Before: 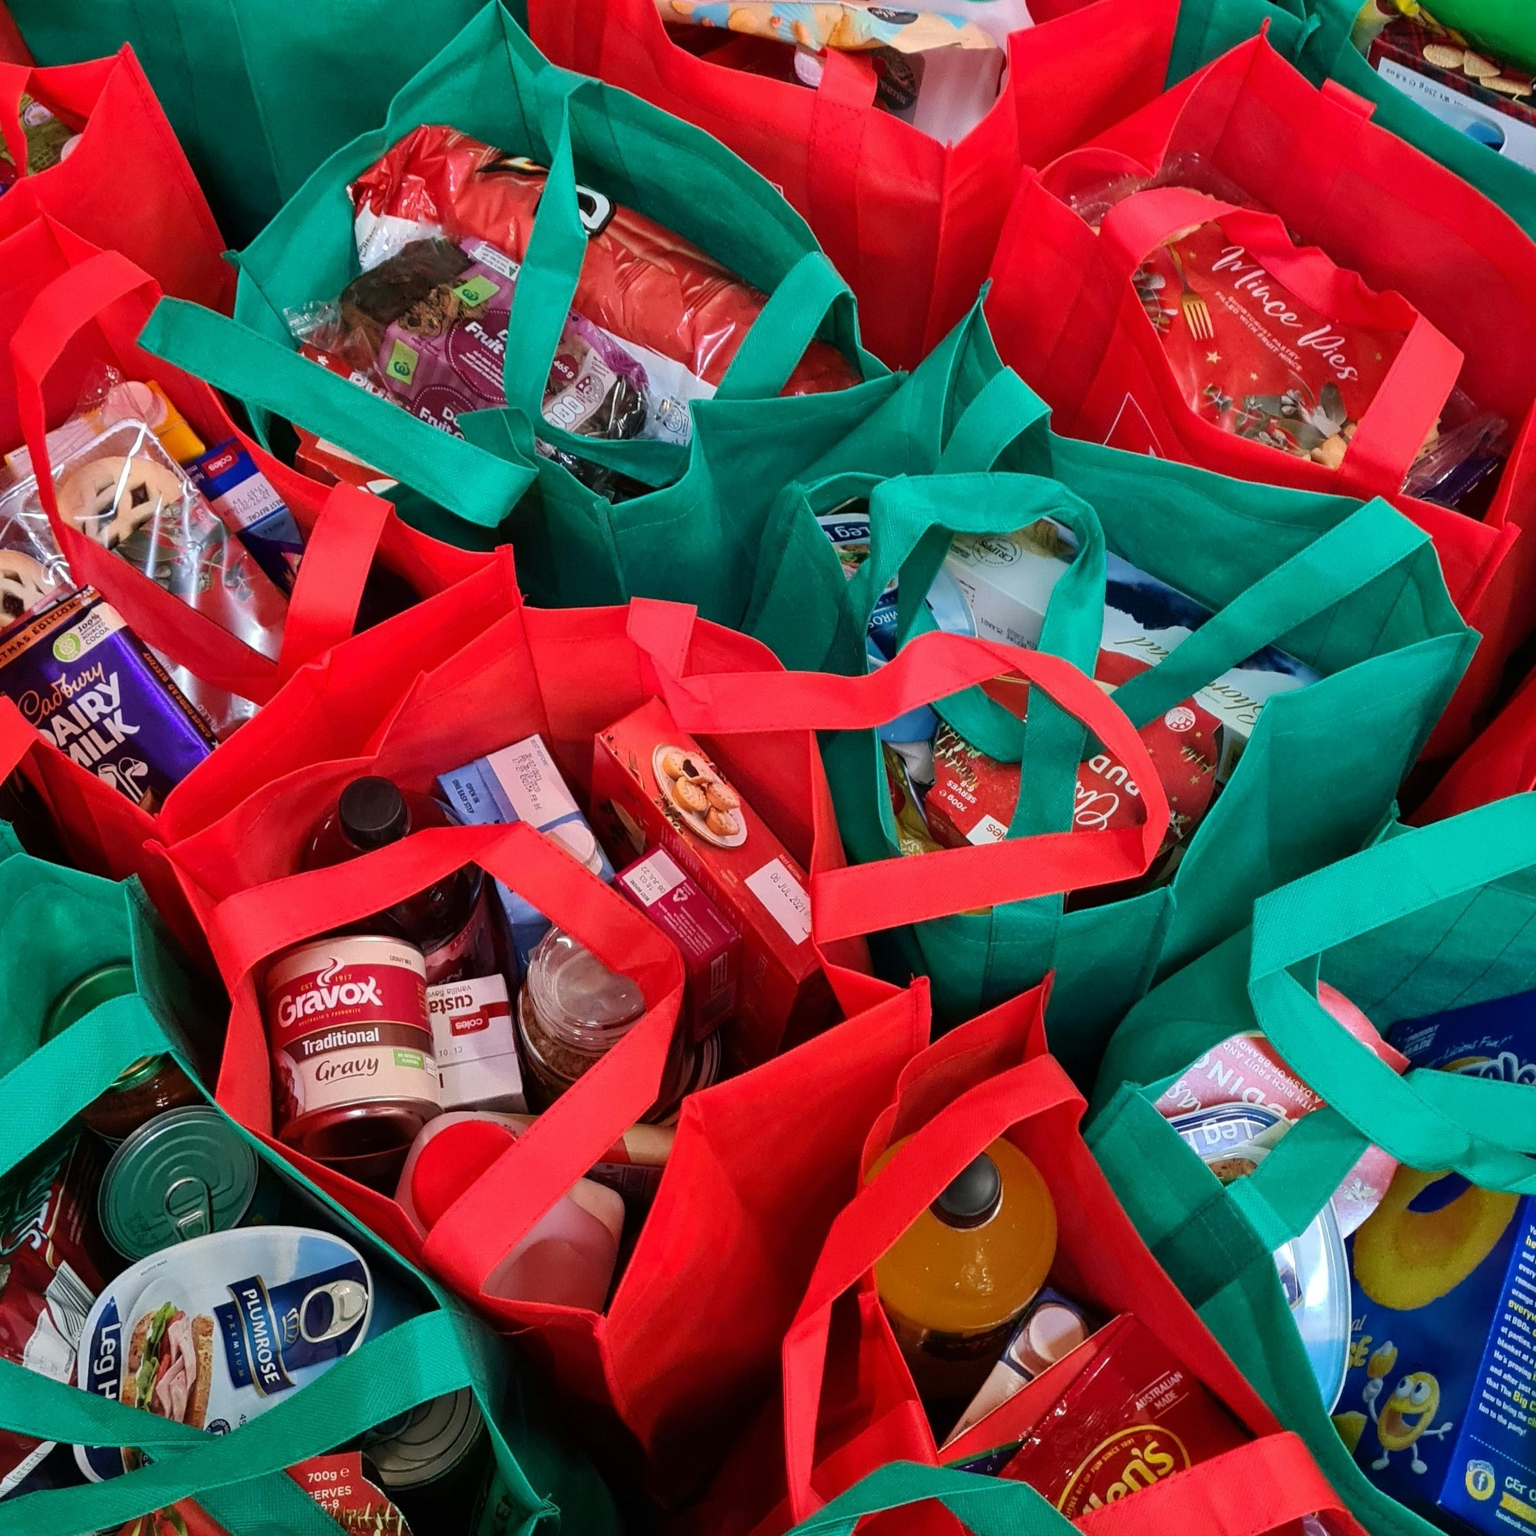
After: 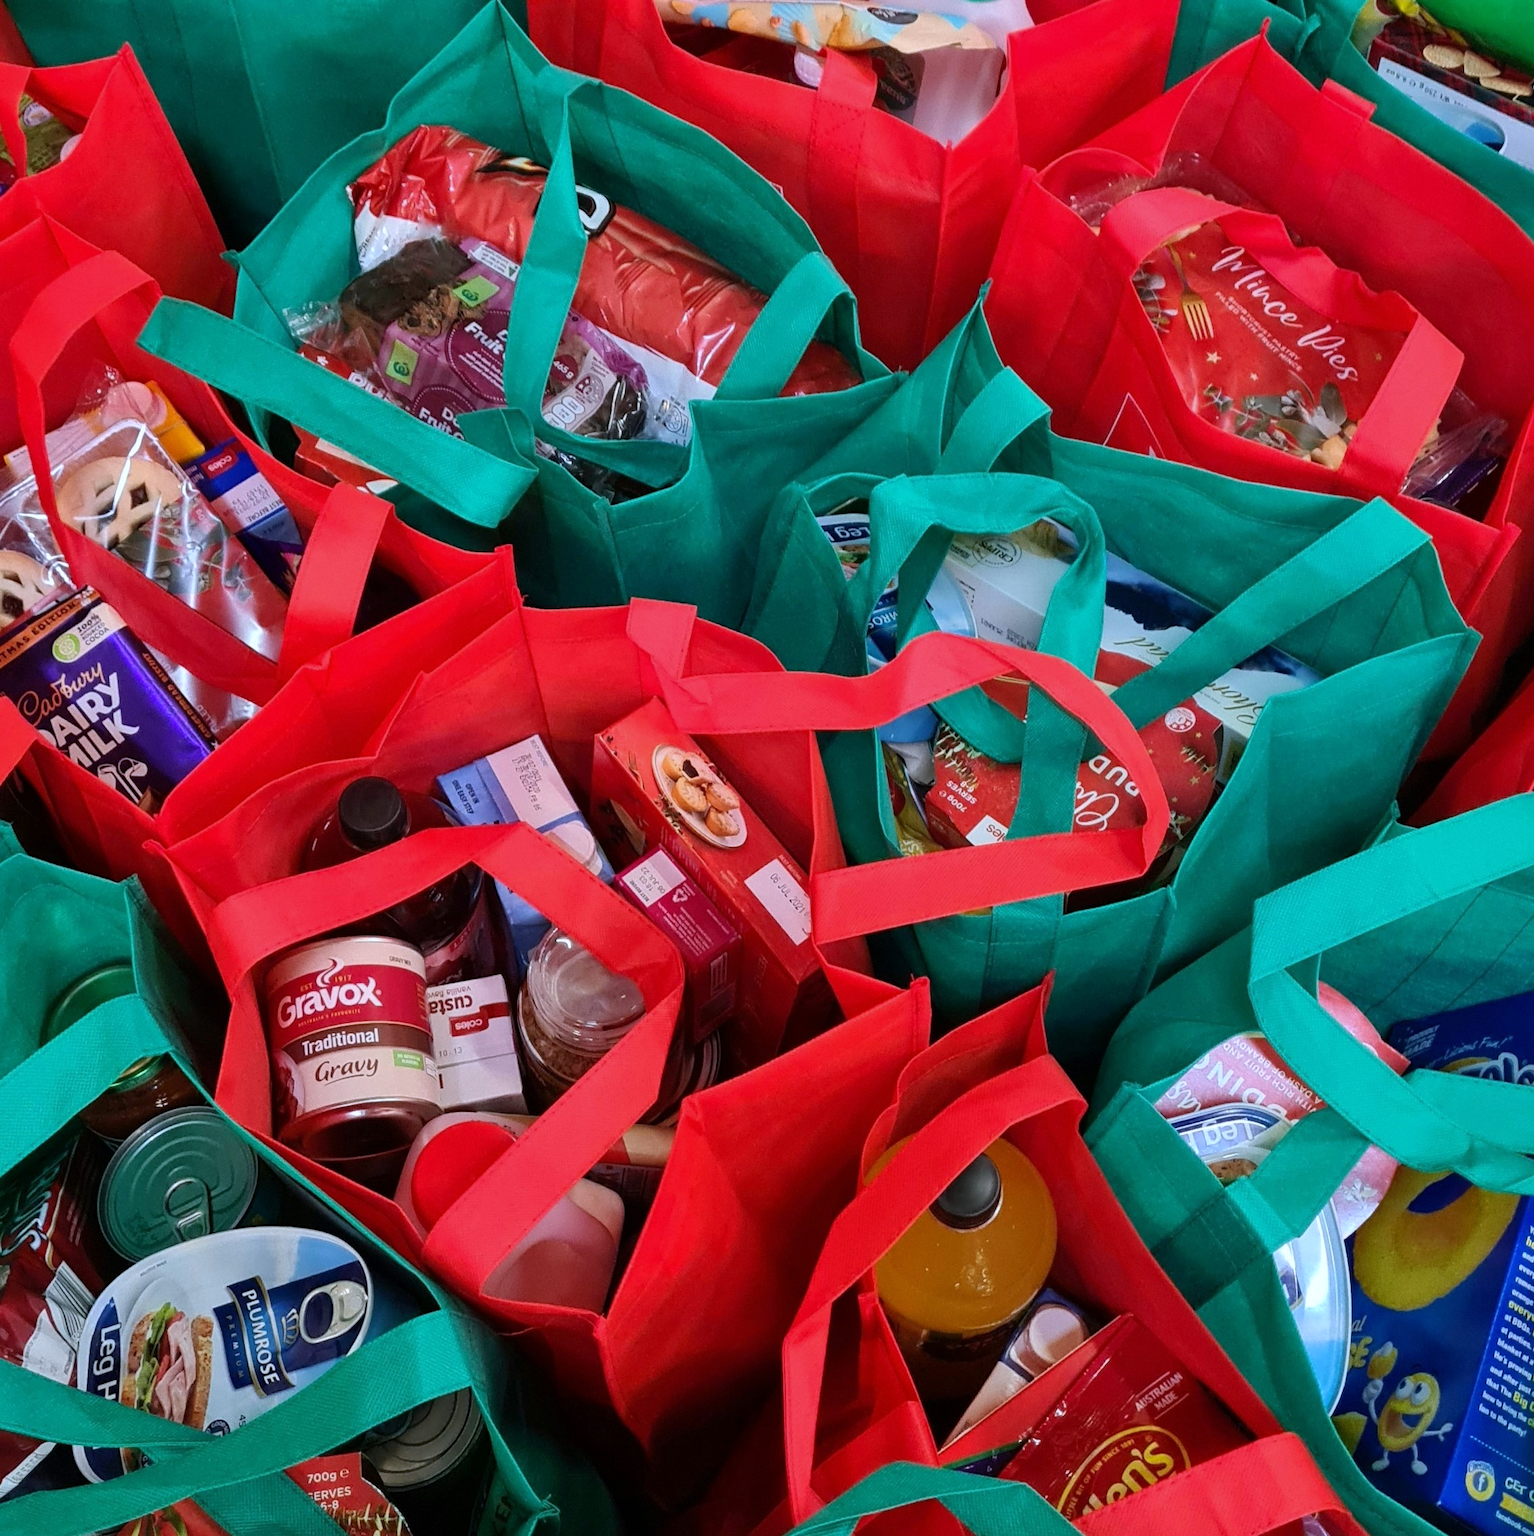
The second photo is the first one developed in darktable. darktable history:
white balance: red 0.954, blue 1.079
crop and rotate: left 0.126%
